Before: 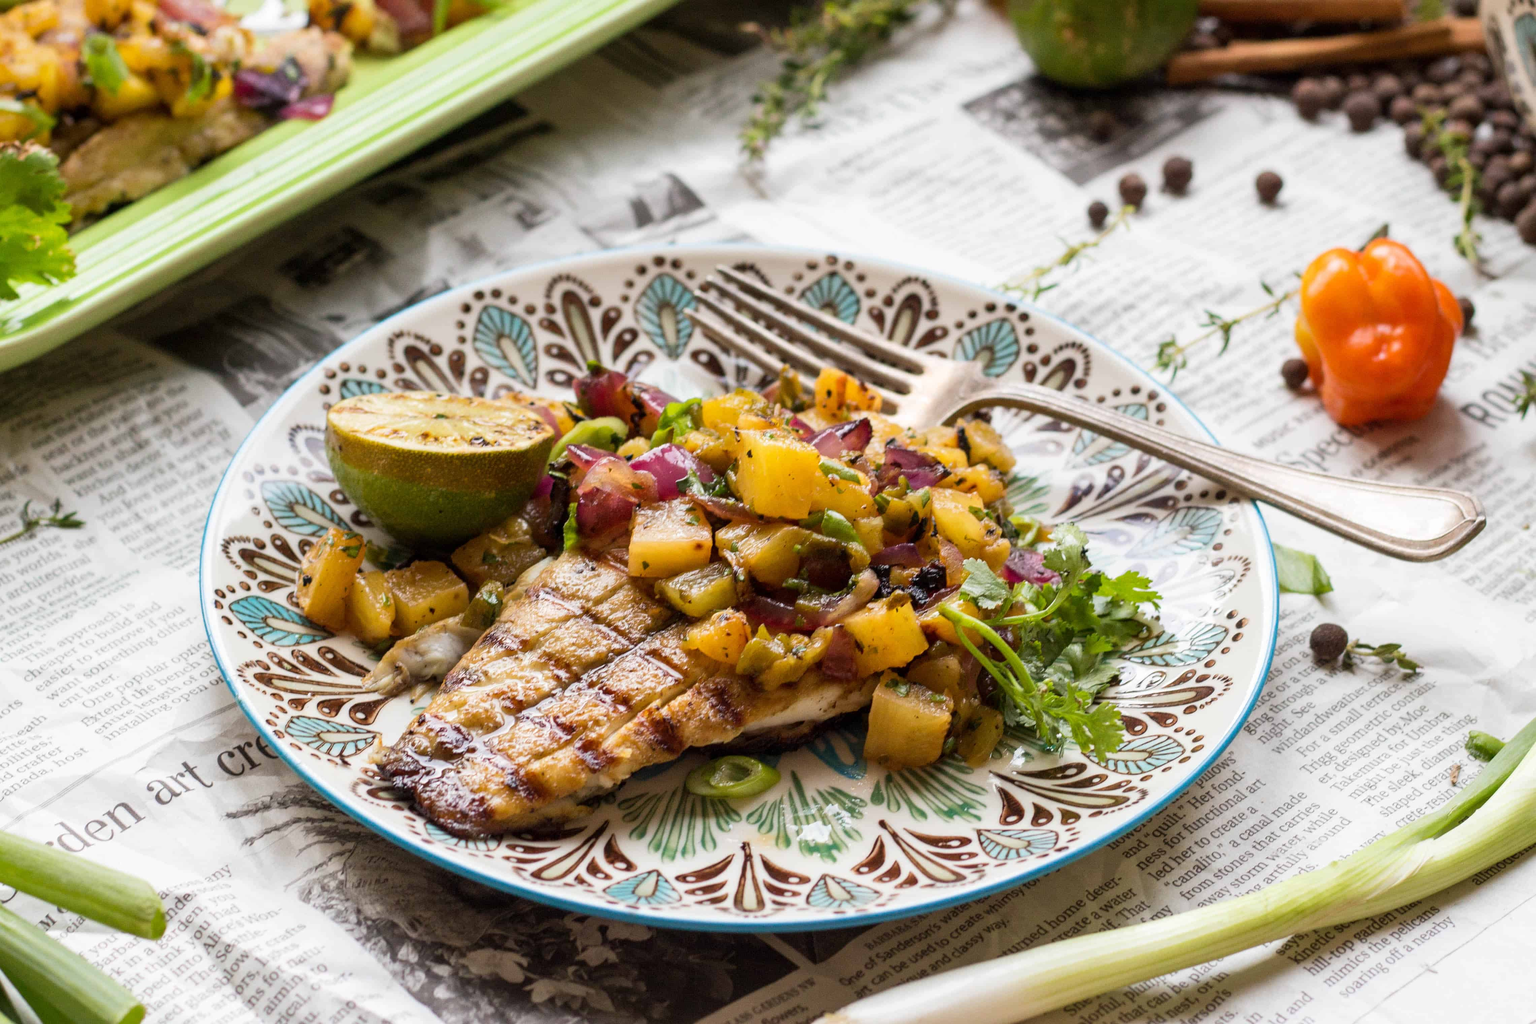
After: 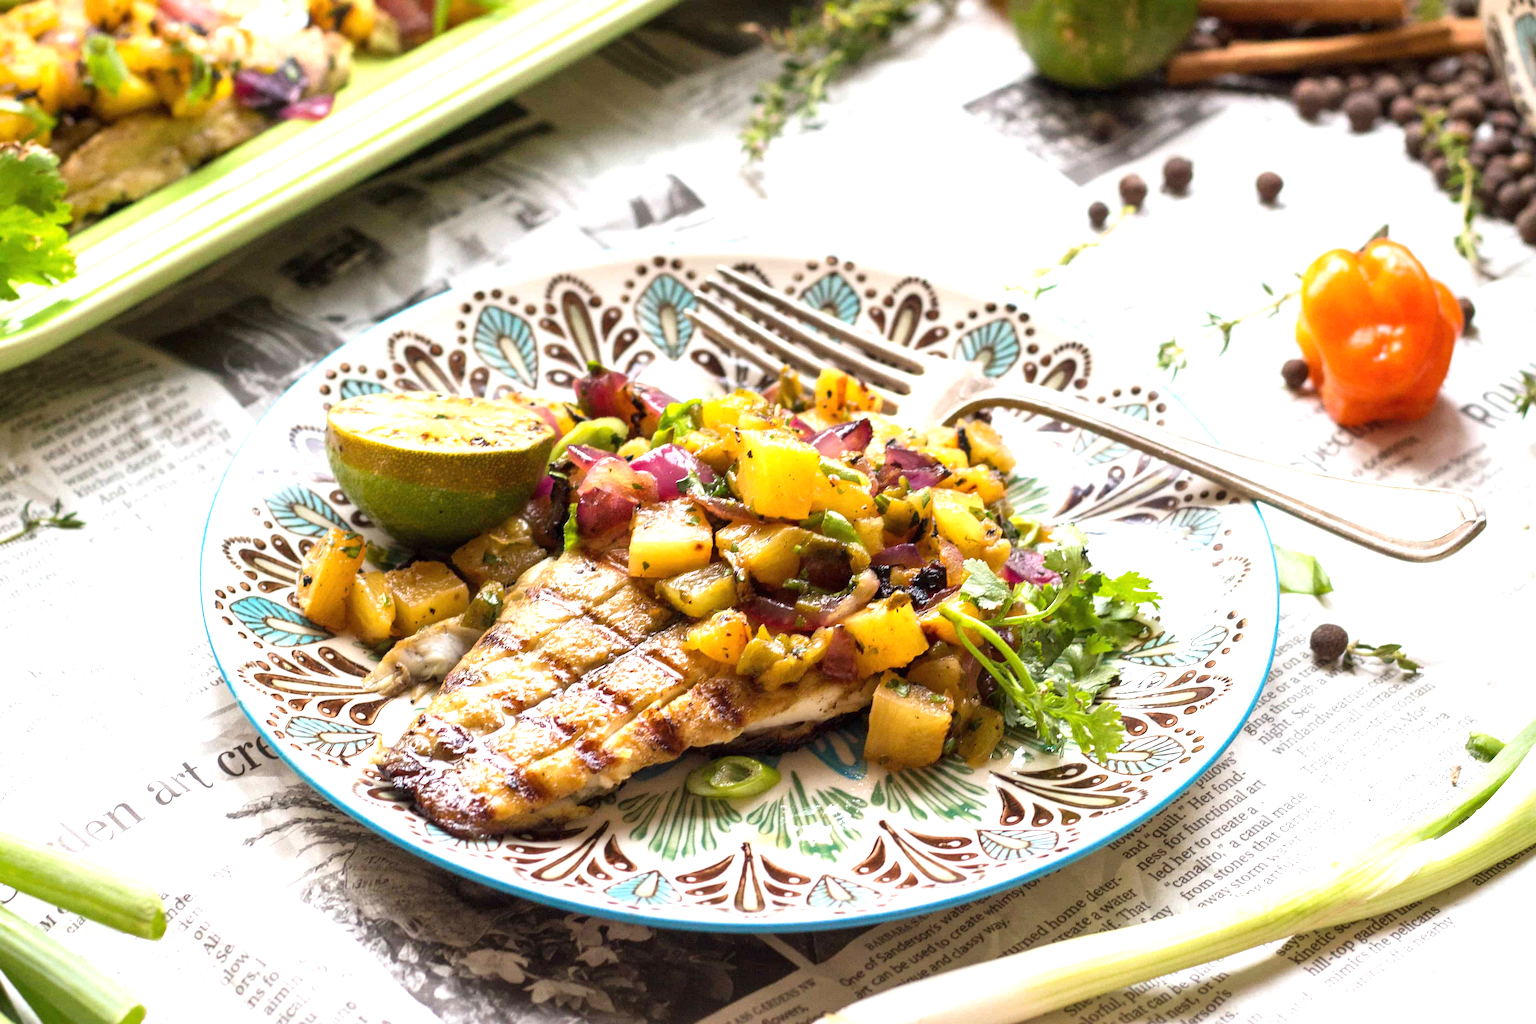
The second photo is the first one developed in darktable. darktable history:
exposure: black level correction 0, exposure 0.843 EV, compensate highlight preservation false
